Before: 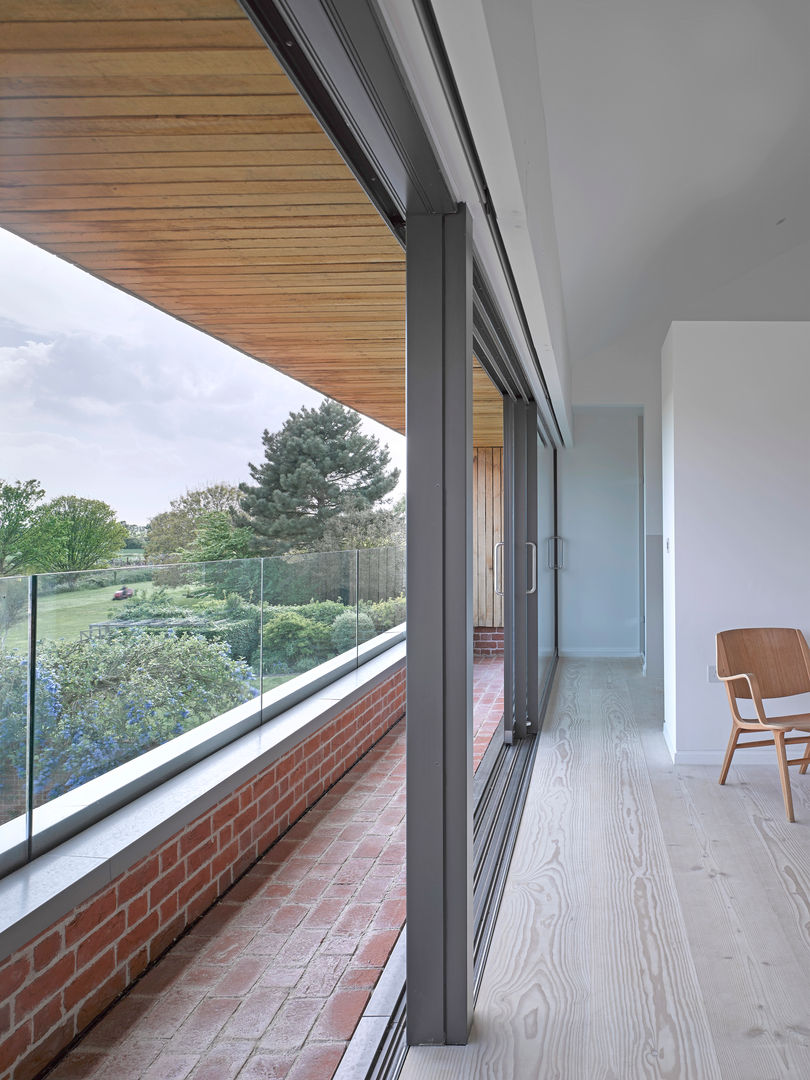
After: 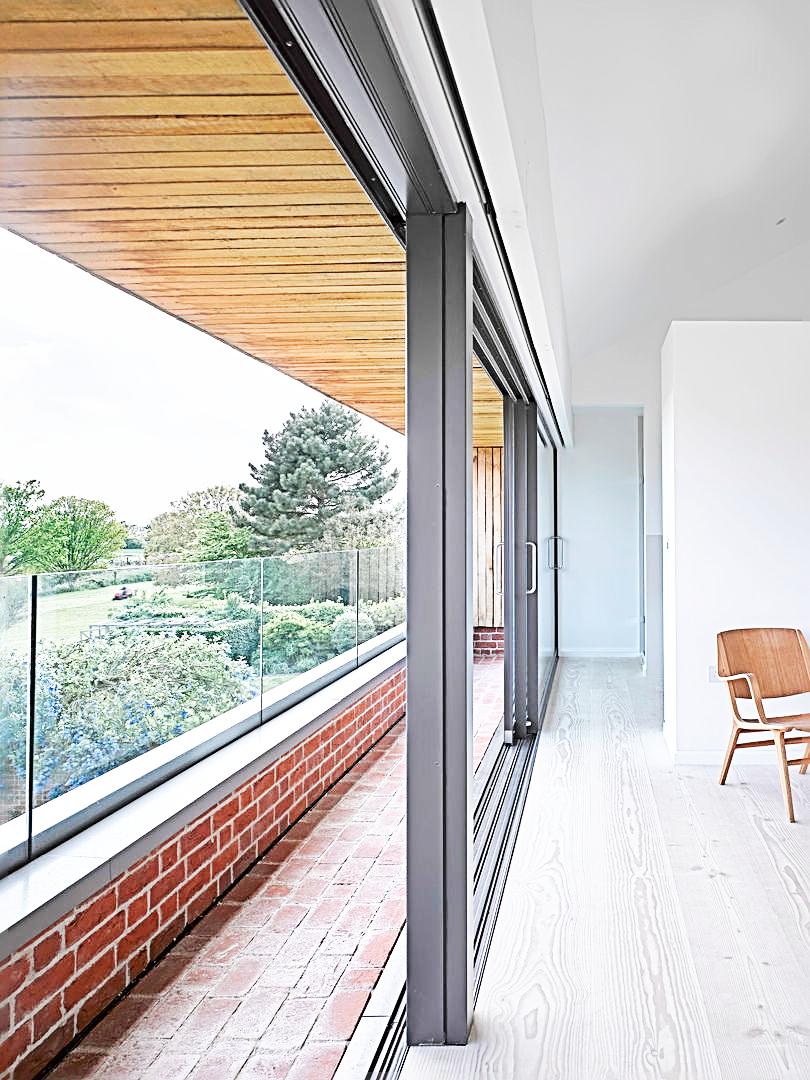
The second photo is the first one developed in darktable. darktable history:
exposure: compensate highlight preservation false
sharpen: radius 3.025, amount 0.757
base curve: curves: ch0 [(0, 0) (0.007, 0.004) (0.027, 0.03) (0.046, 0.07) (0.207, 0.54) (0.442, 0.872) (0.673, 0.972) (1, 1)], preserve colors none
